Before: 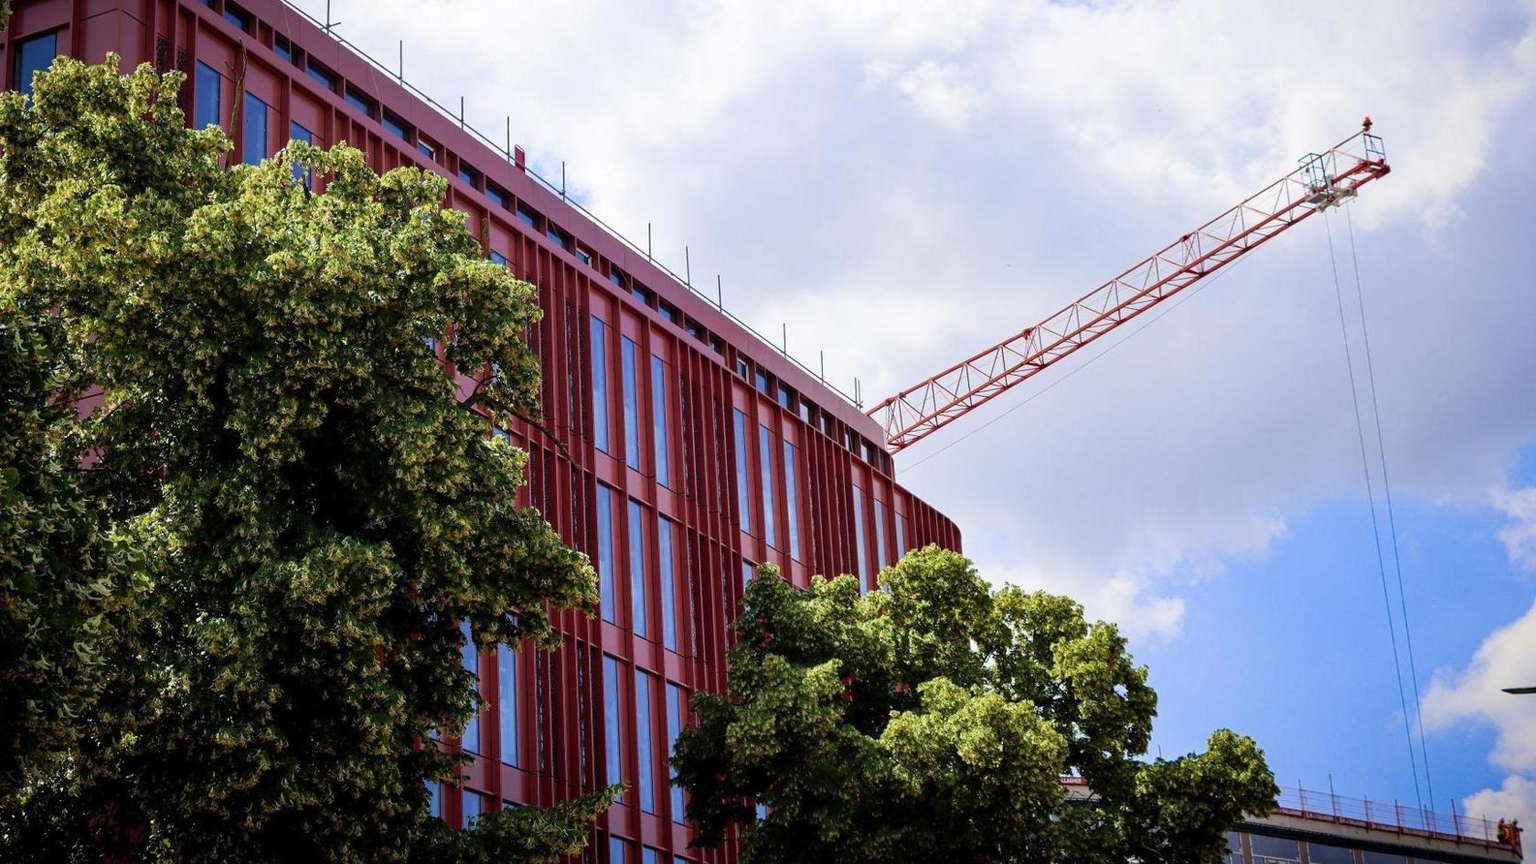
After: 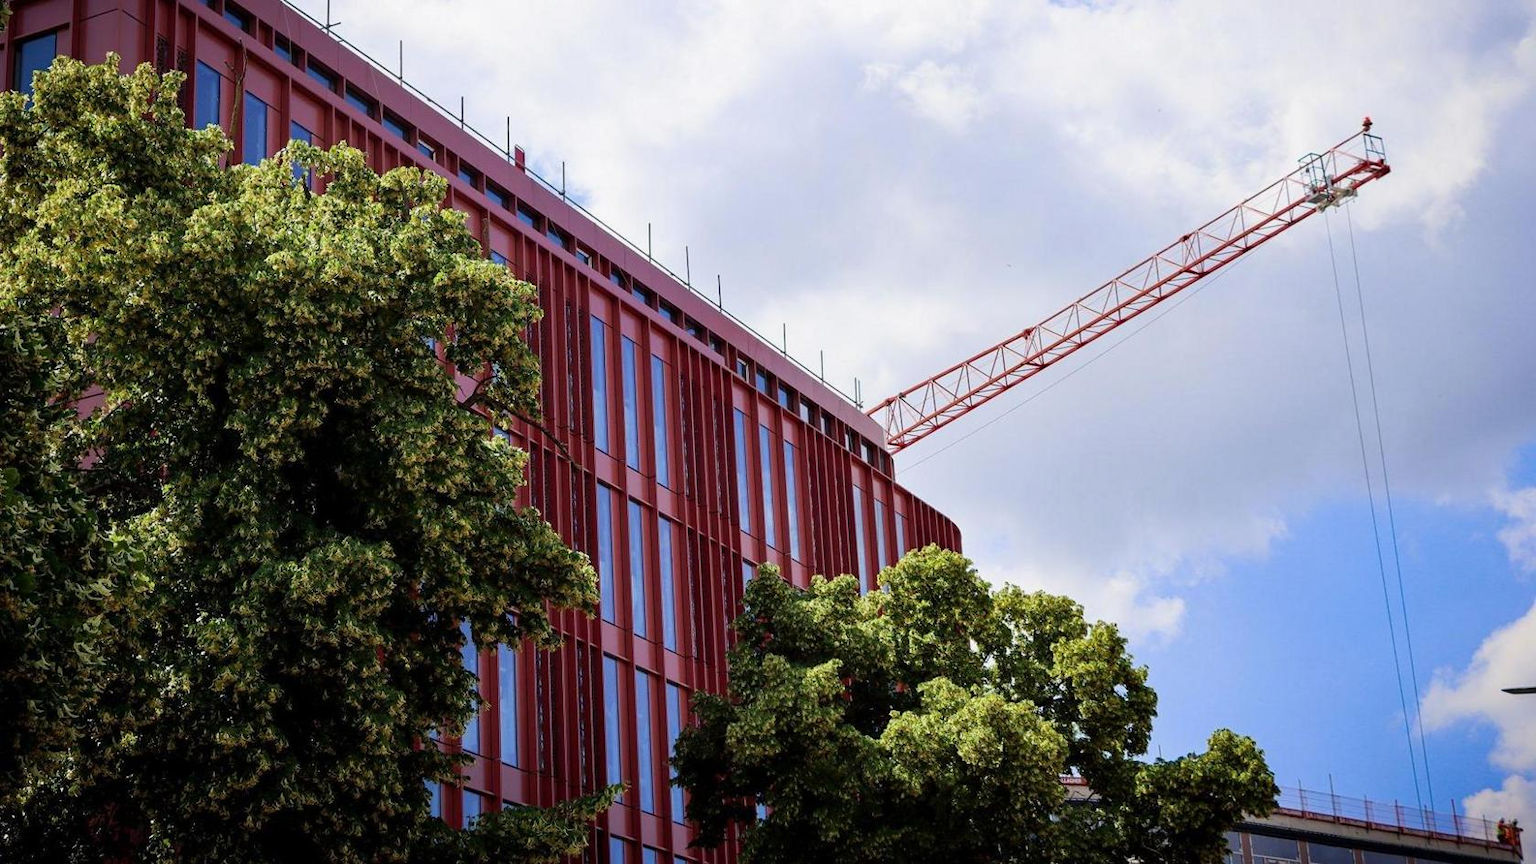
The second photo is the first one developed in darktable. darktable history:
exposure: exposure -0.072 EV, compensate highlight preservation false
tone equalizer: on, module defaults
